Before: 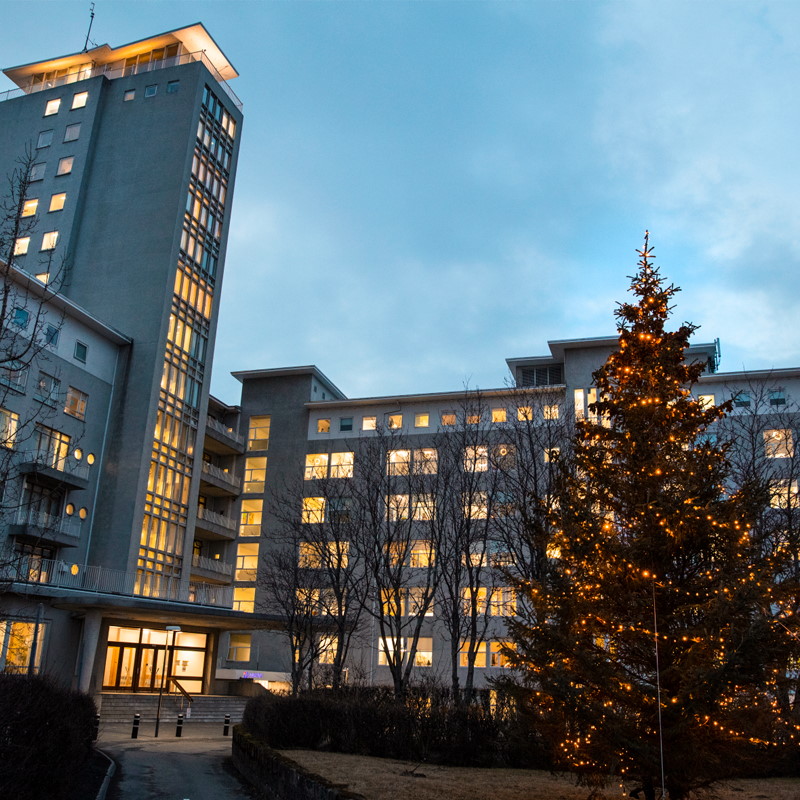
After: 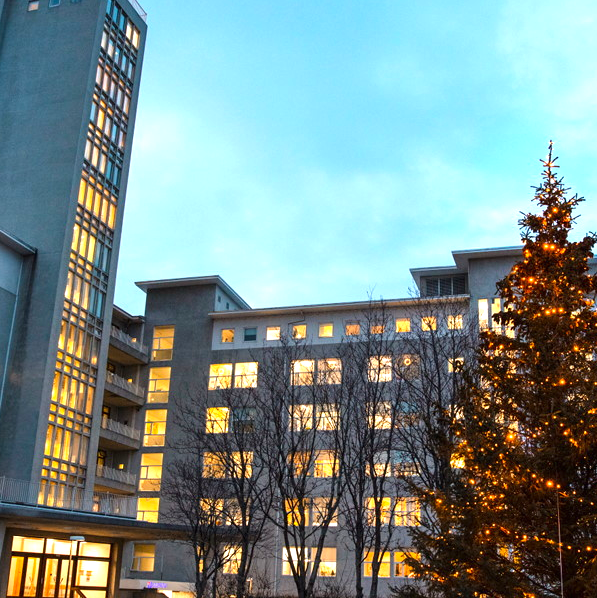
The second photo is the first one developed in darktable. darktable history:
exposure: black level correction 0, exposure 0.698 EV, compensate exposure bias true, compensate highlight preservation false
crop and rotate: left 12.028%, top 11.327%, right 13.325%, bottom 13.878%
contrast brightness saturation: saturation 0.131
